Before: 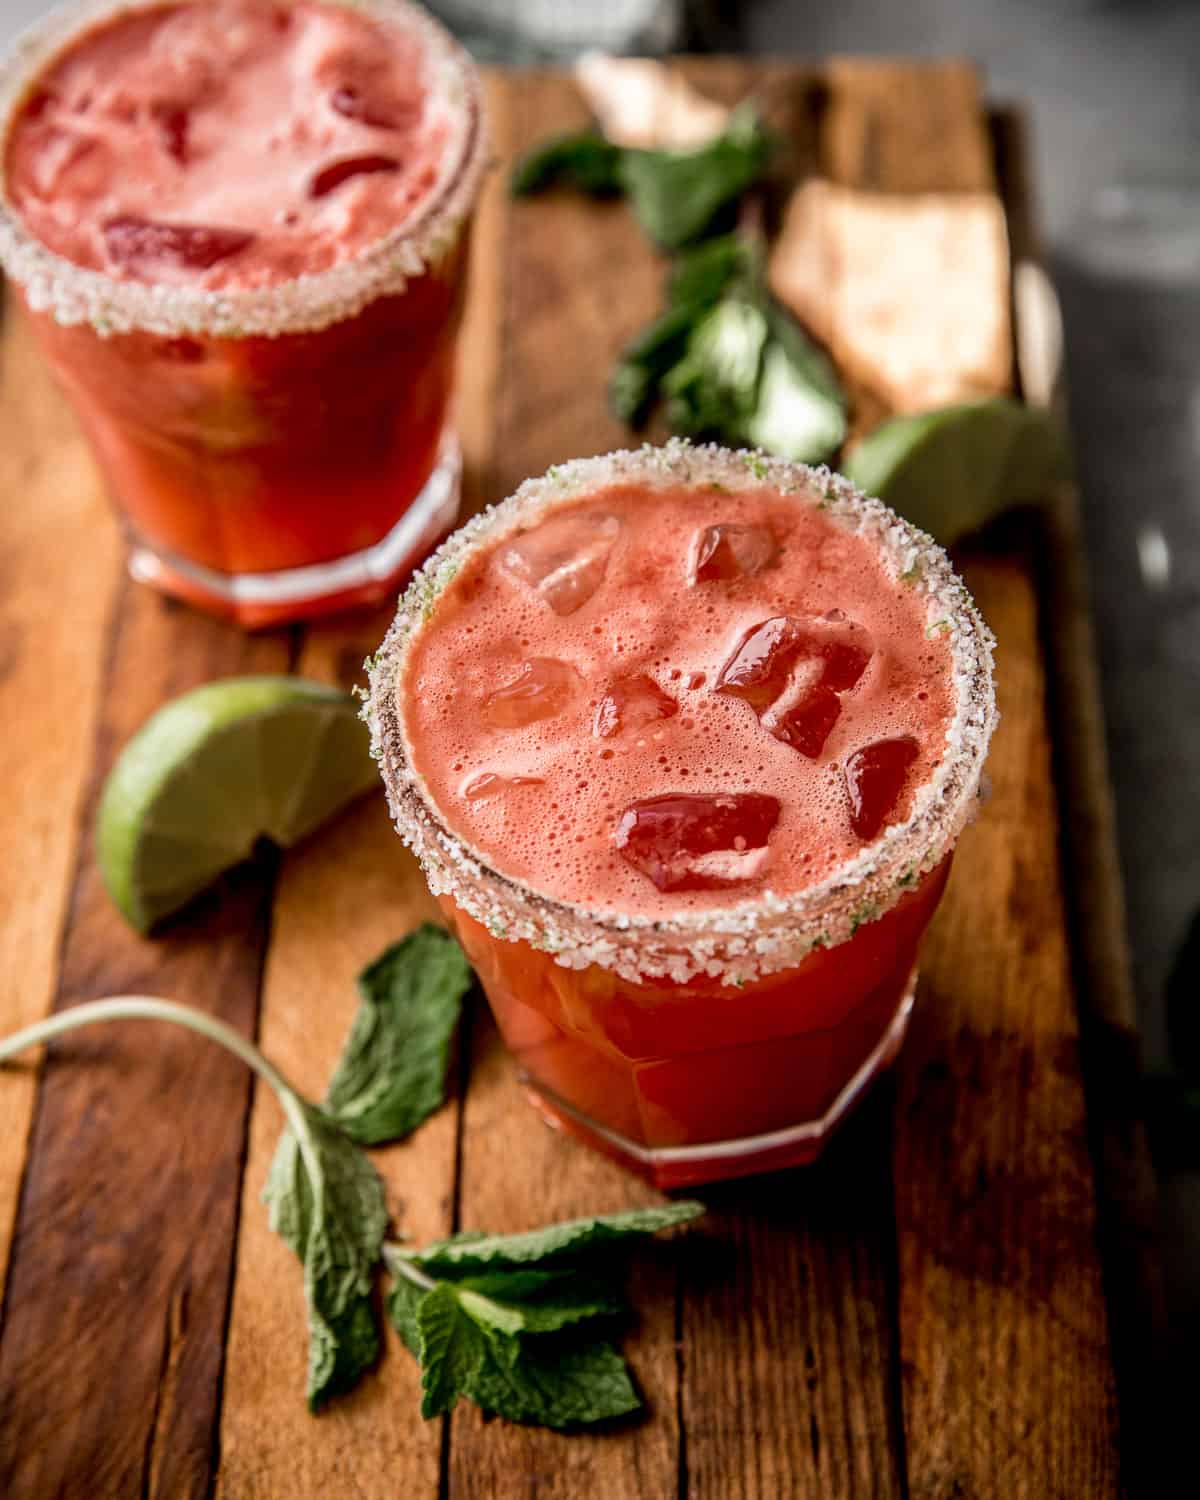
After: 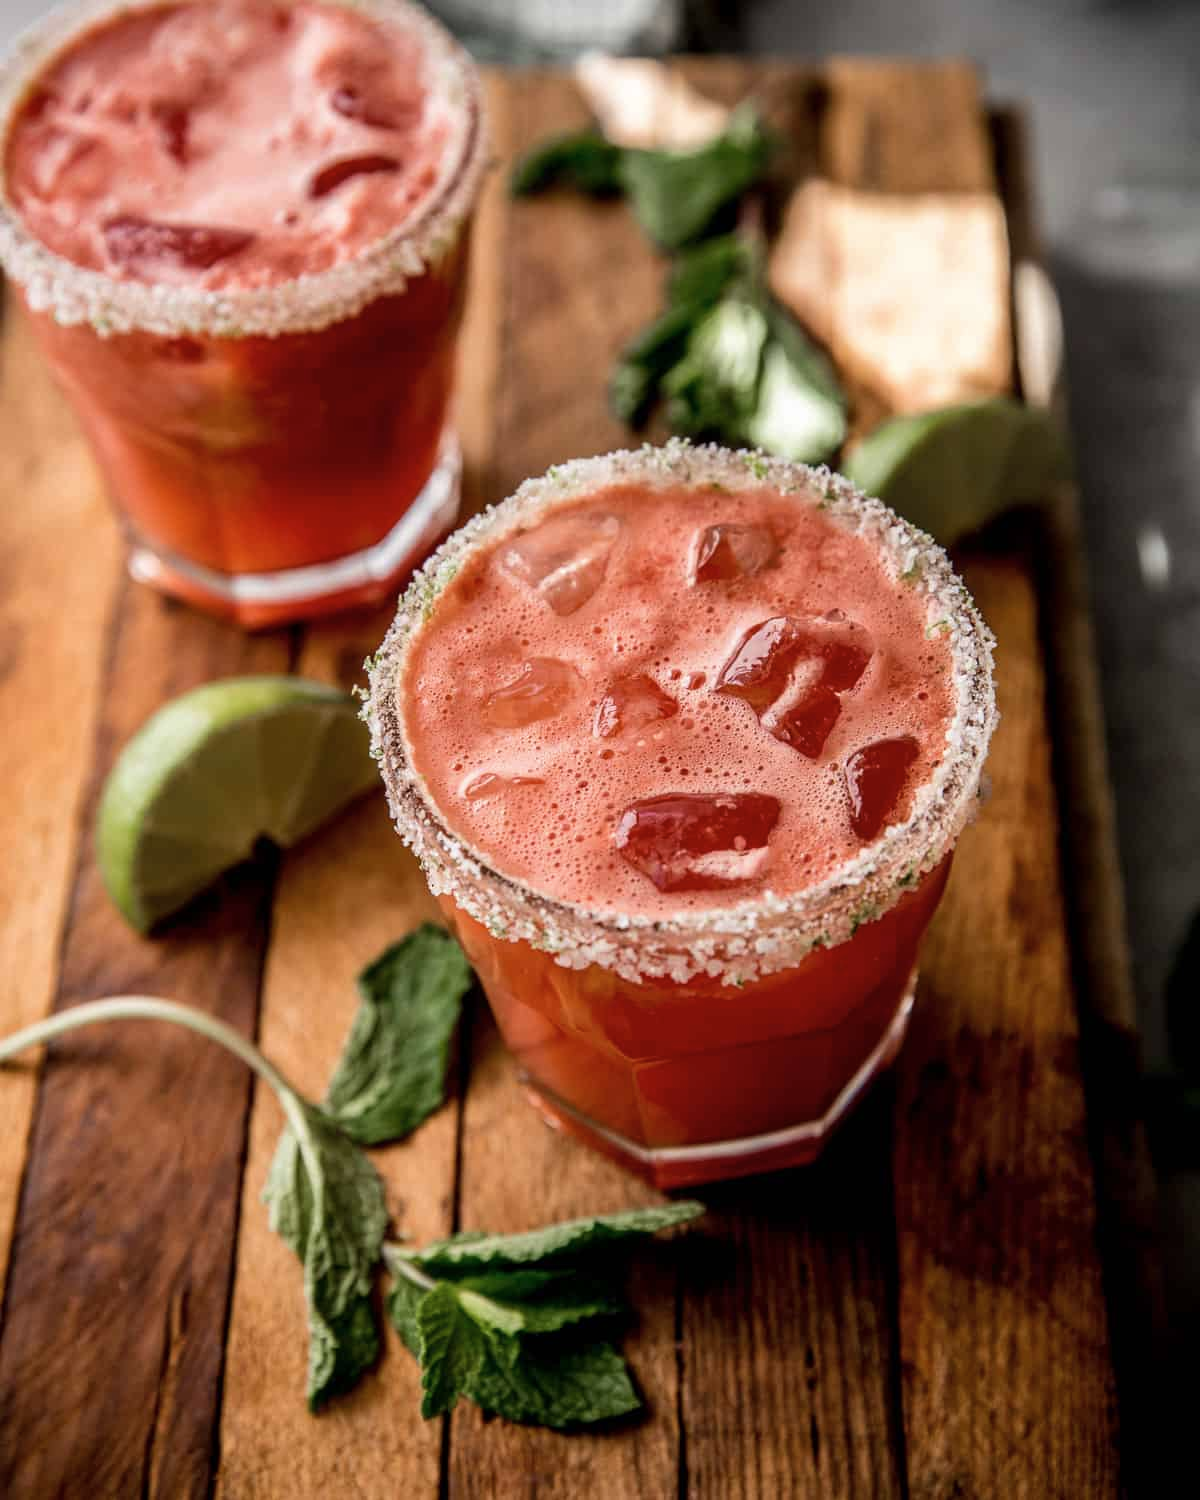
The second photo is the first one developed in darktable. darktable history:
contrast brightness saturation: saturation -0.087
